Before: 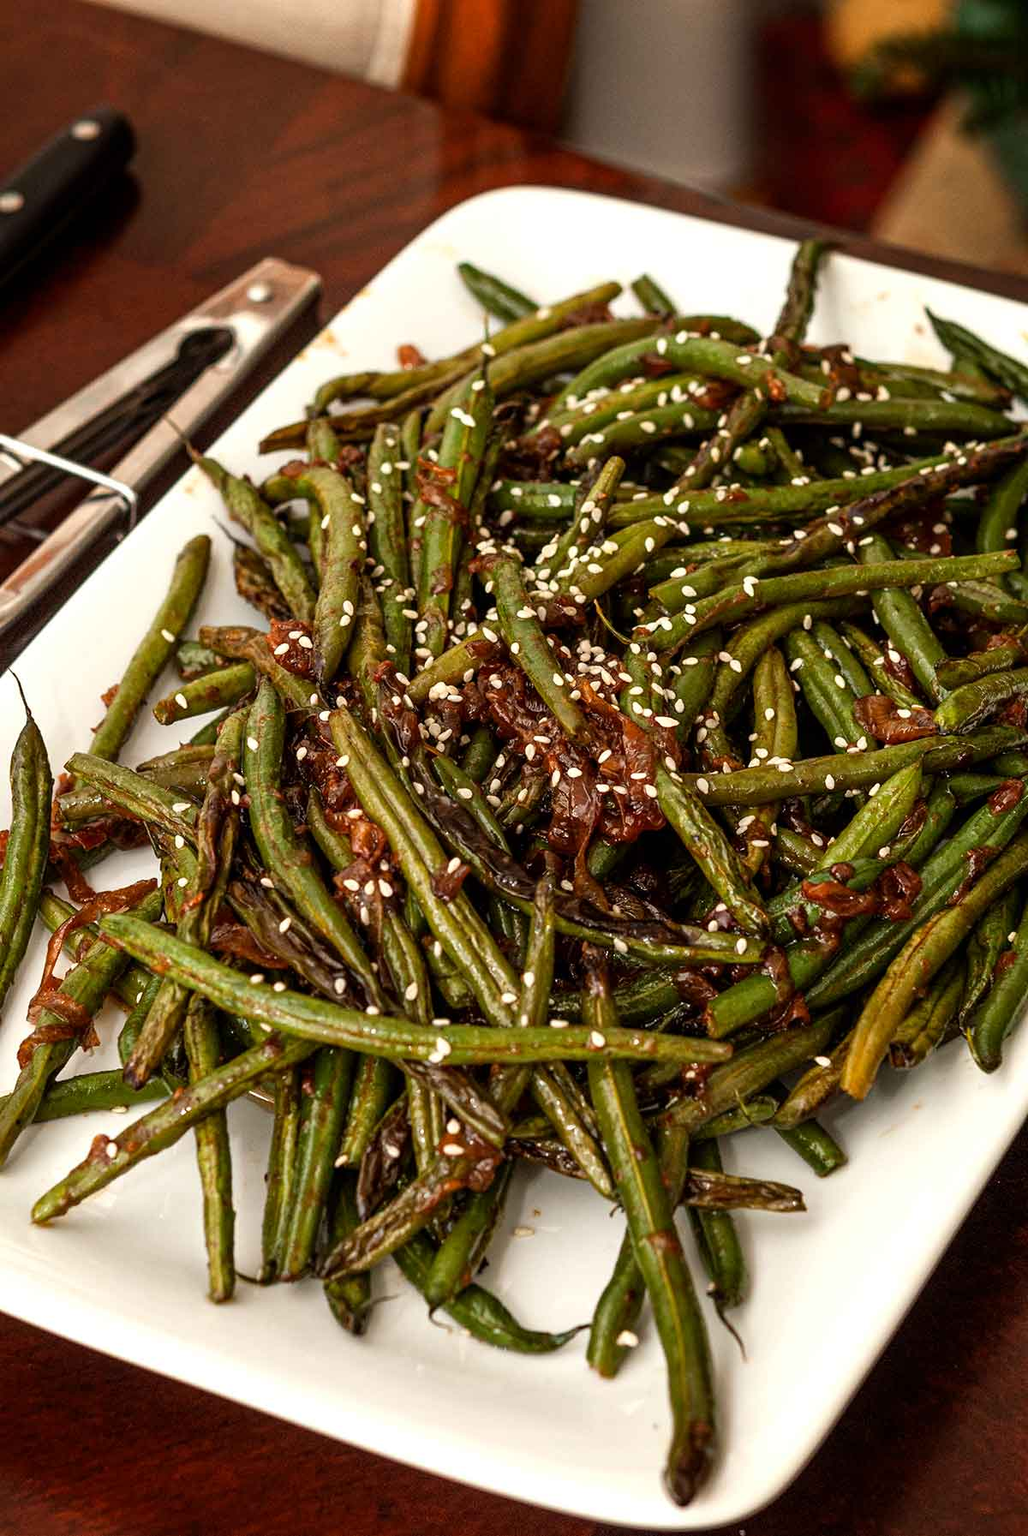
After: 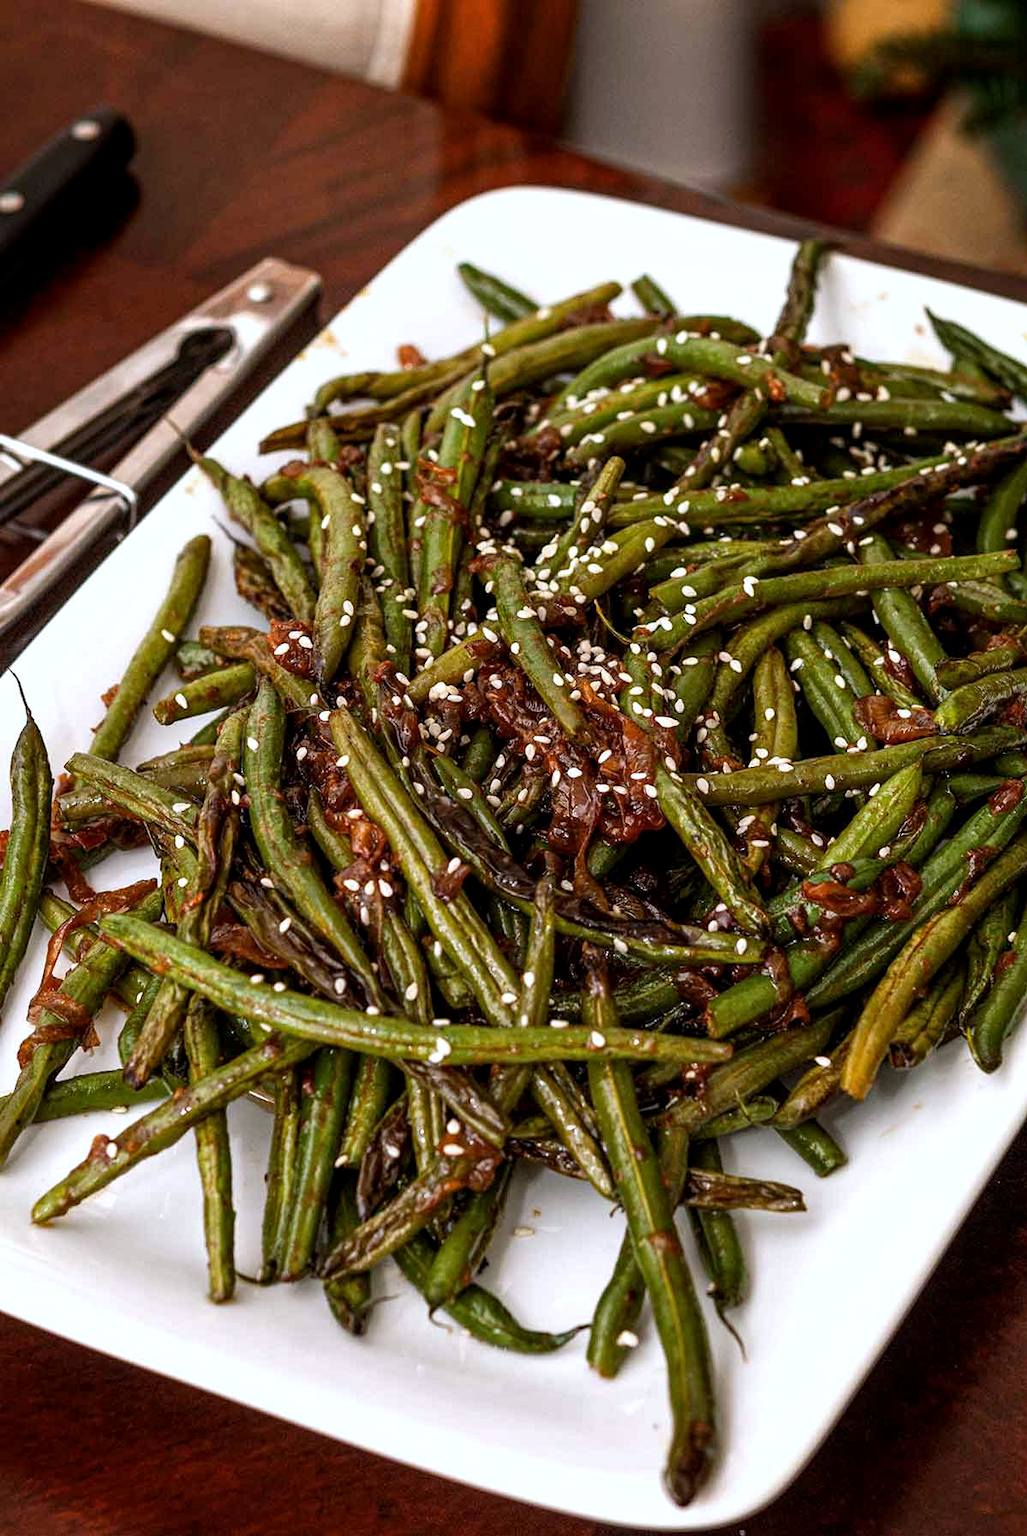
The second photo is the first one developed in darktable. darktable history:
white balance: red 0.967, blue 1.119, emerald 0.756
local contrast: highlights 100%, shadows 100%, detail 120%, midtone range 0.2
